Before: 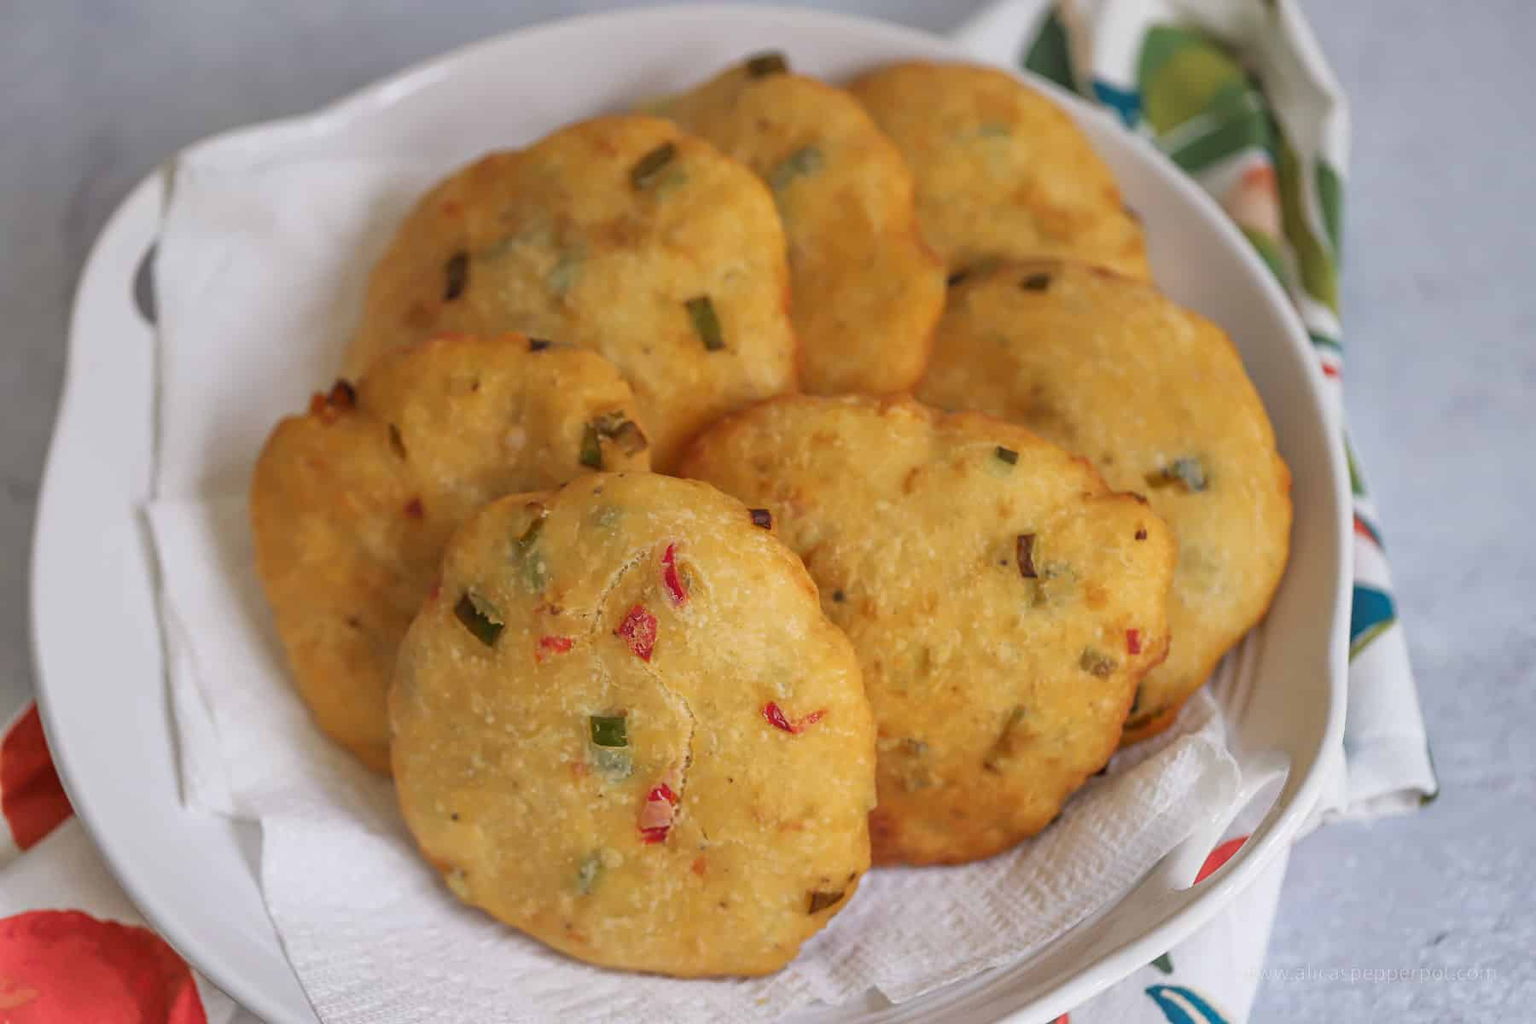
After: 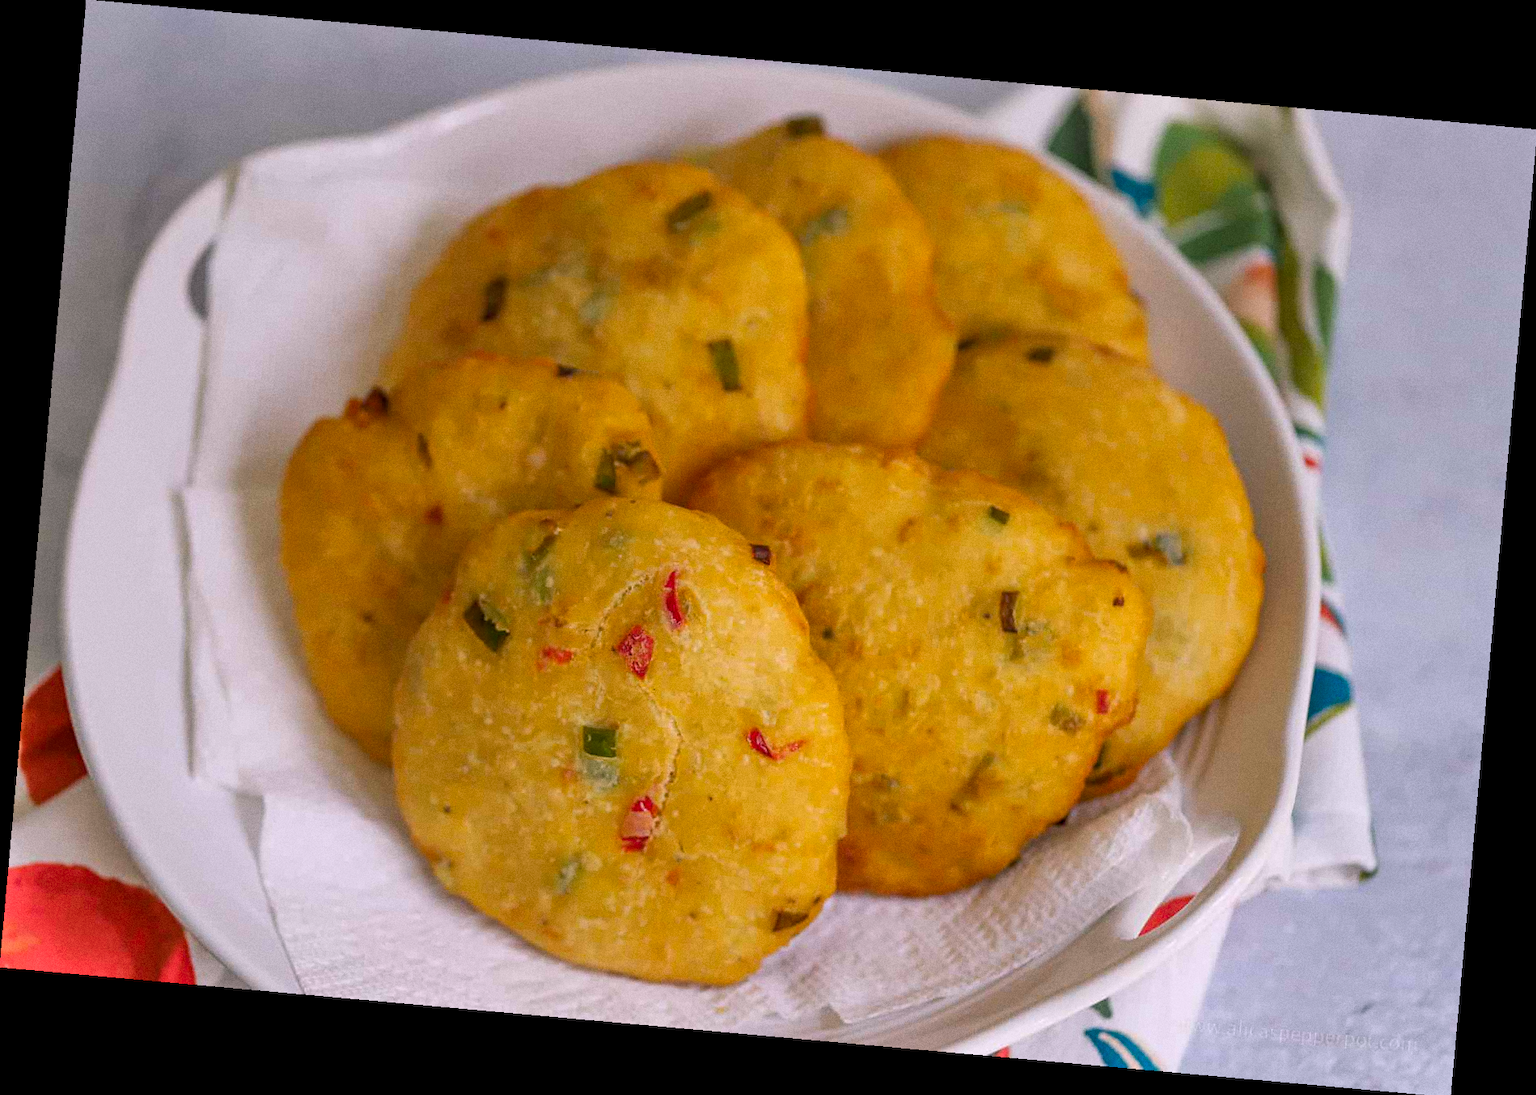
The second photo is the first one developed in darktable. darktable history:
rotate and perspective: rotation 5.12°, automatic cropping off
shadows and highlights: shadows 37.27, highlights -28.18, soften with gaussian
grain: coarseness 0.09 ISO
color balance rgb: shadows lift › chroma 2%, shadows lift › hue 217.2°, power › chroma 0.25%, power › hue 60°, highlights gain › chroma 1.5%, highlights gain › hue 309.6°, global offset › luminance -0.5%, perceptual saturation grading › global saturation 15%, global vibrance 20%
